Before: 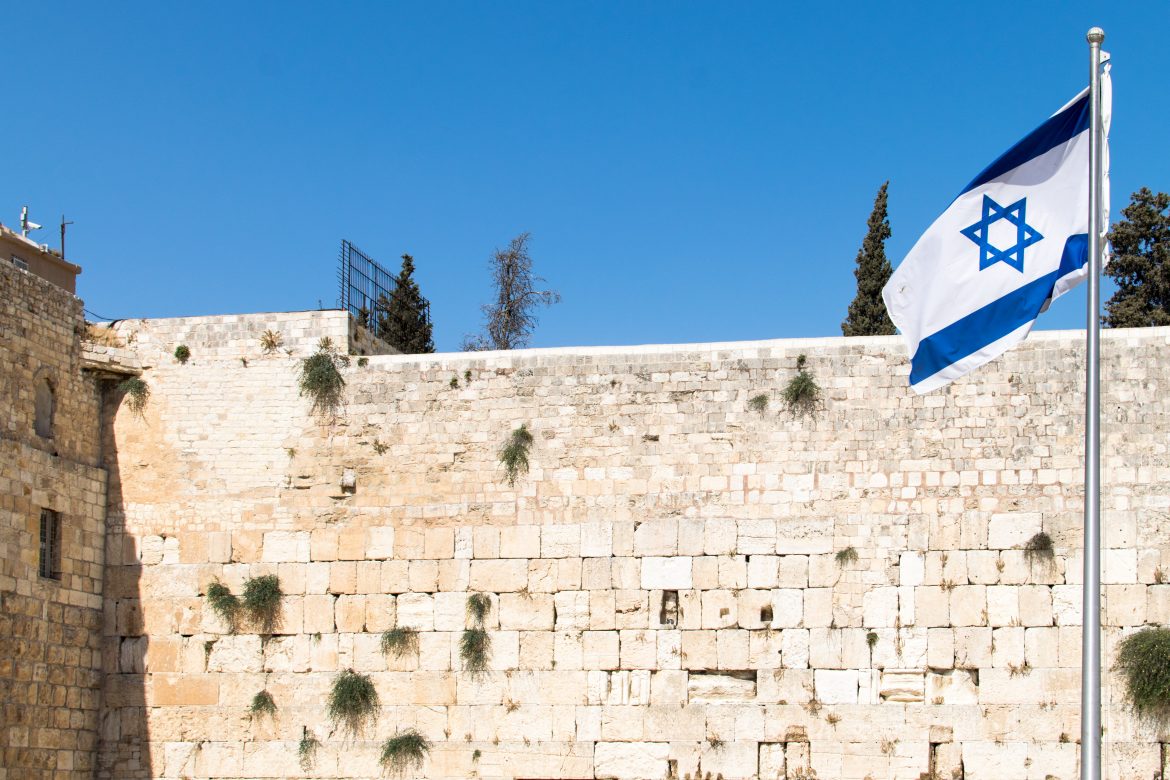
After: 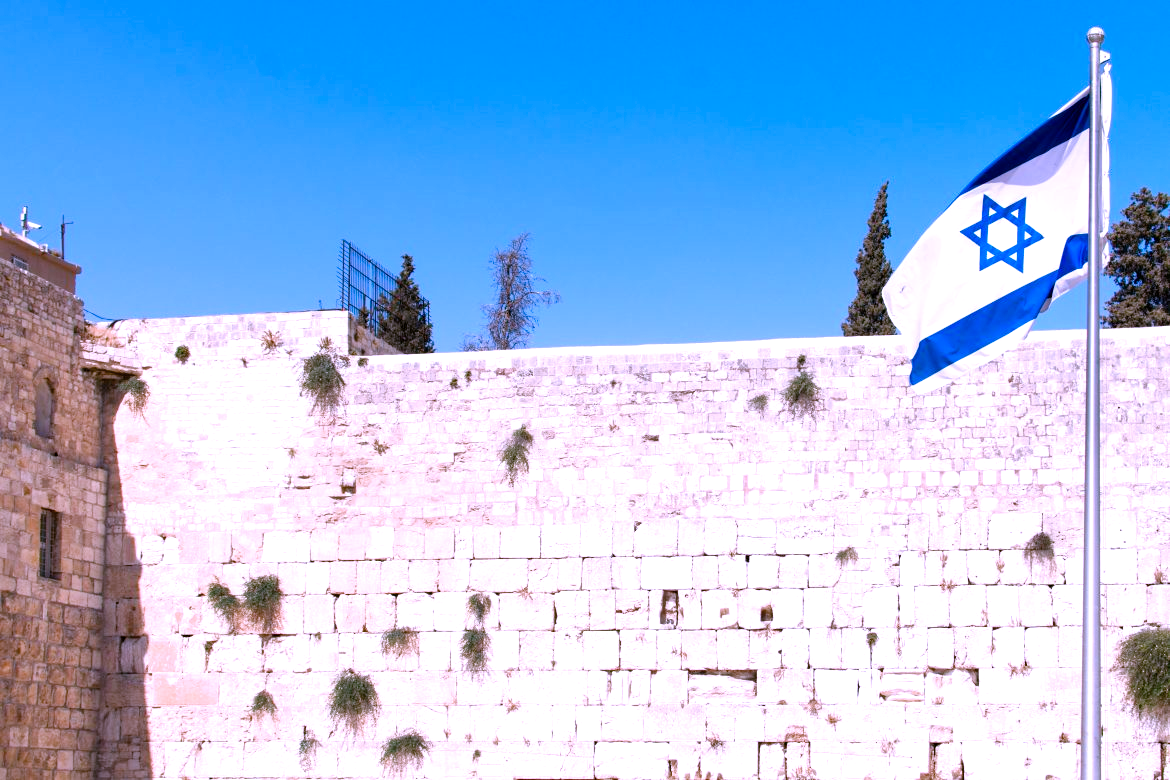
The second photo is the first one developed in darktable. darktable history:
color balance rgb: perceptual saturation grading › global saturation 20%, perceptual saturation grading › highlights -50%, perceptual saturation grading › shadows 30%, perceptual brilliance grading › global brilliance 10%, perceptual brilliance grading › shadows 15%
color correction: highlights a* 15.03, highlights b* -25.07
white balance: red 0.984, blue 1.059
